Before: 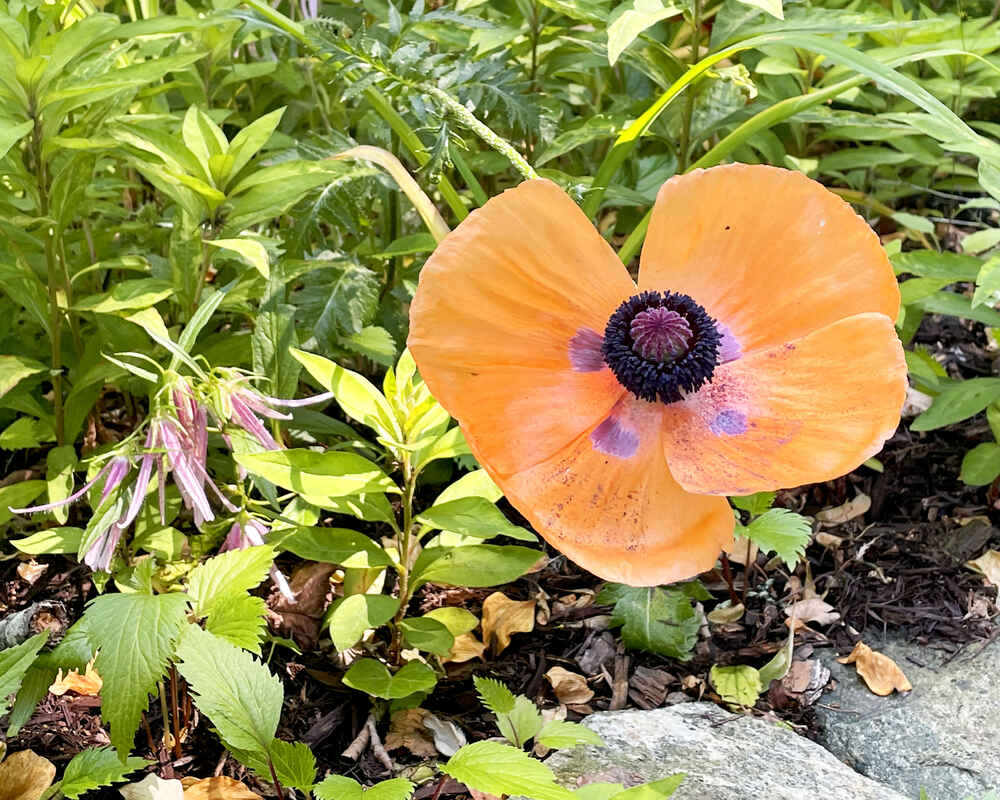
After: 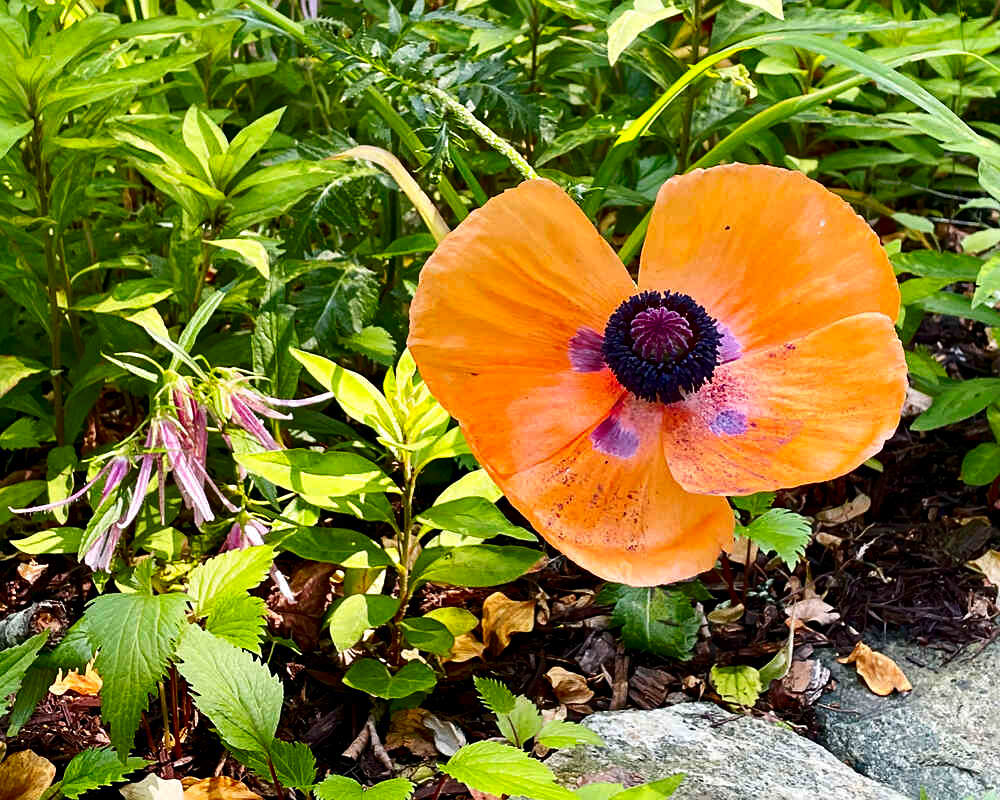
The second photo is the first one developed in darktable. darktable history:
color zones: mix -62.47%
contrast brightness saturation: contrast 0.13, brightness -0.24, saturation 0.14
sharpen: amount 0.2
